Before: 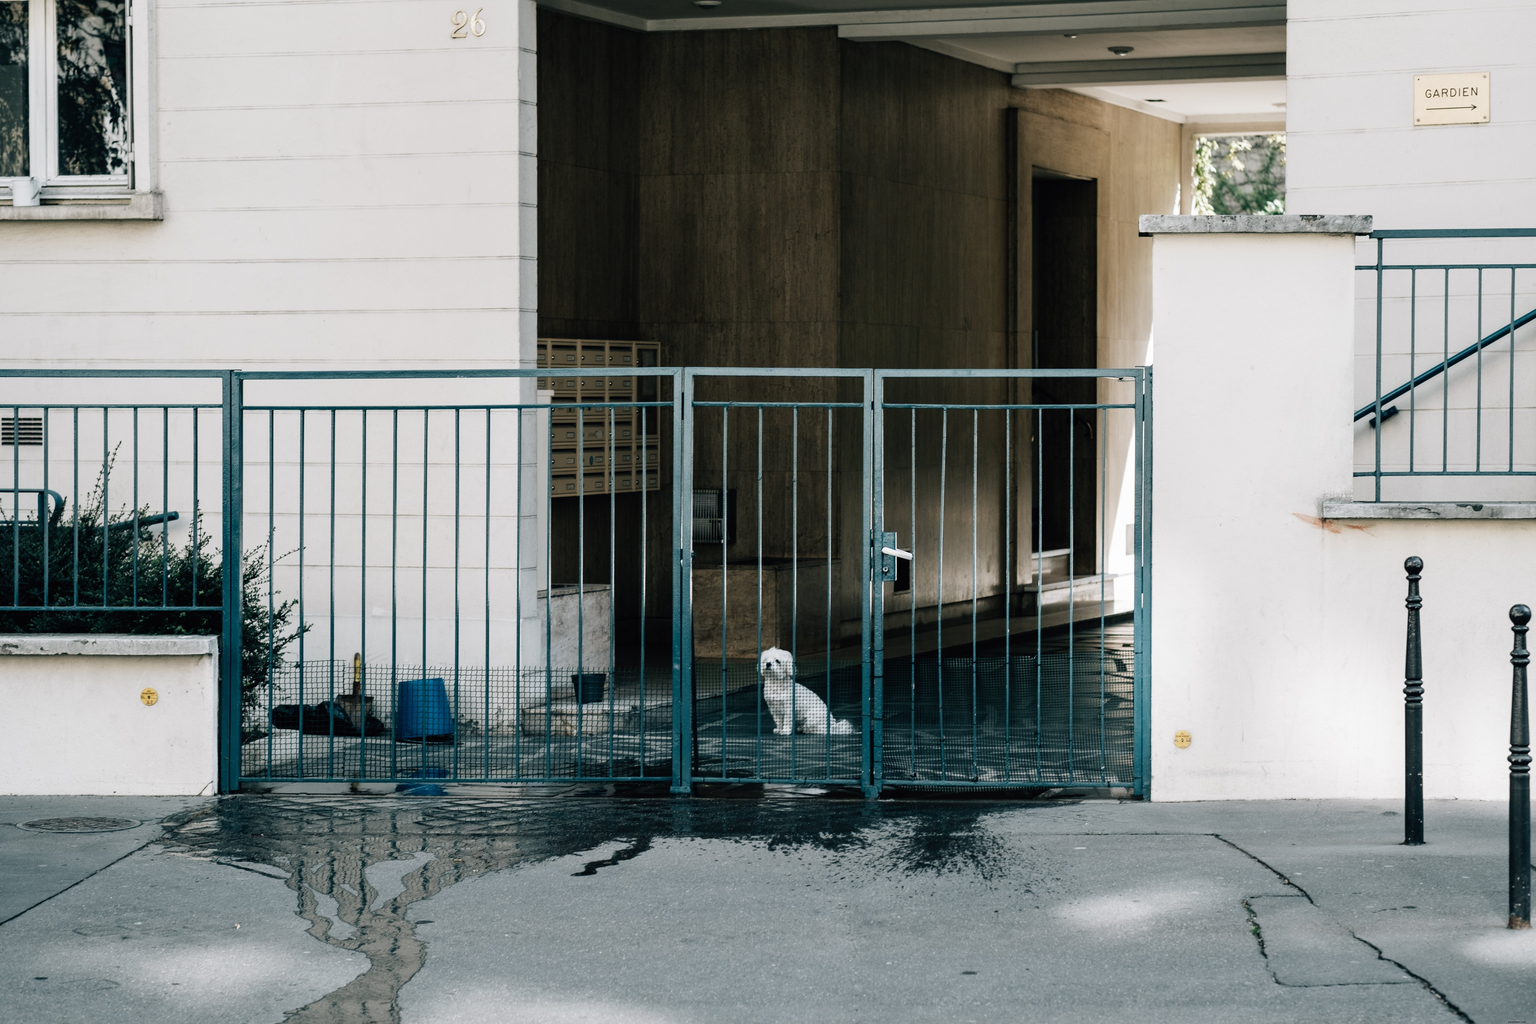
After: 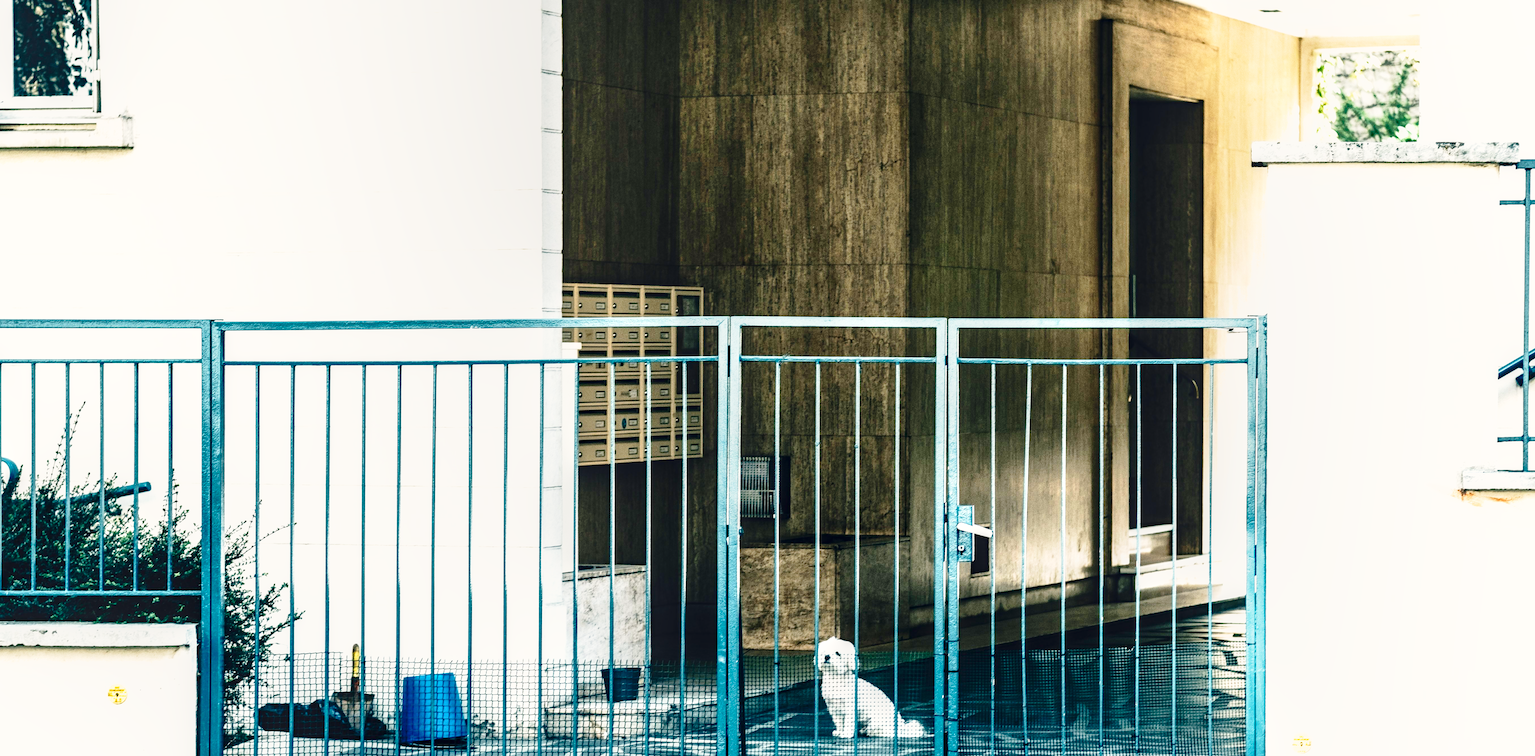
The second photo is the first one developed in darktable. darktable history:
crop: left 3.064%, top 8.94%, right 9.67%, bottom 26.62%
exposure: black level correction 0, exposure 1.184 EV, compensate highlight preservation false
local contrast: on, module defaults
haze removal: compatibility mode true, adaptive false
contrast brightness saturation: contrast 0.273
shadows and highlights: on, module defaults
color correction: highlights a* 0.228, highlights b* 2.72, shadows a* -0.726, shadows b* -4.52
base curve: curves: ch0 [(0, 0) (0.028, 0.03) (0.121, 0.232) (0.46, 0.748) (0.859, 0.968) (1, 1)], preserve colors none
